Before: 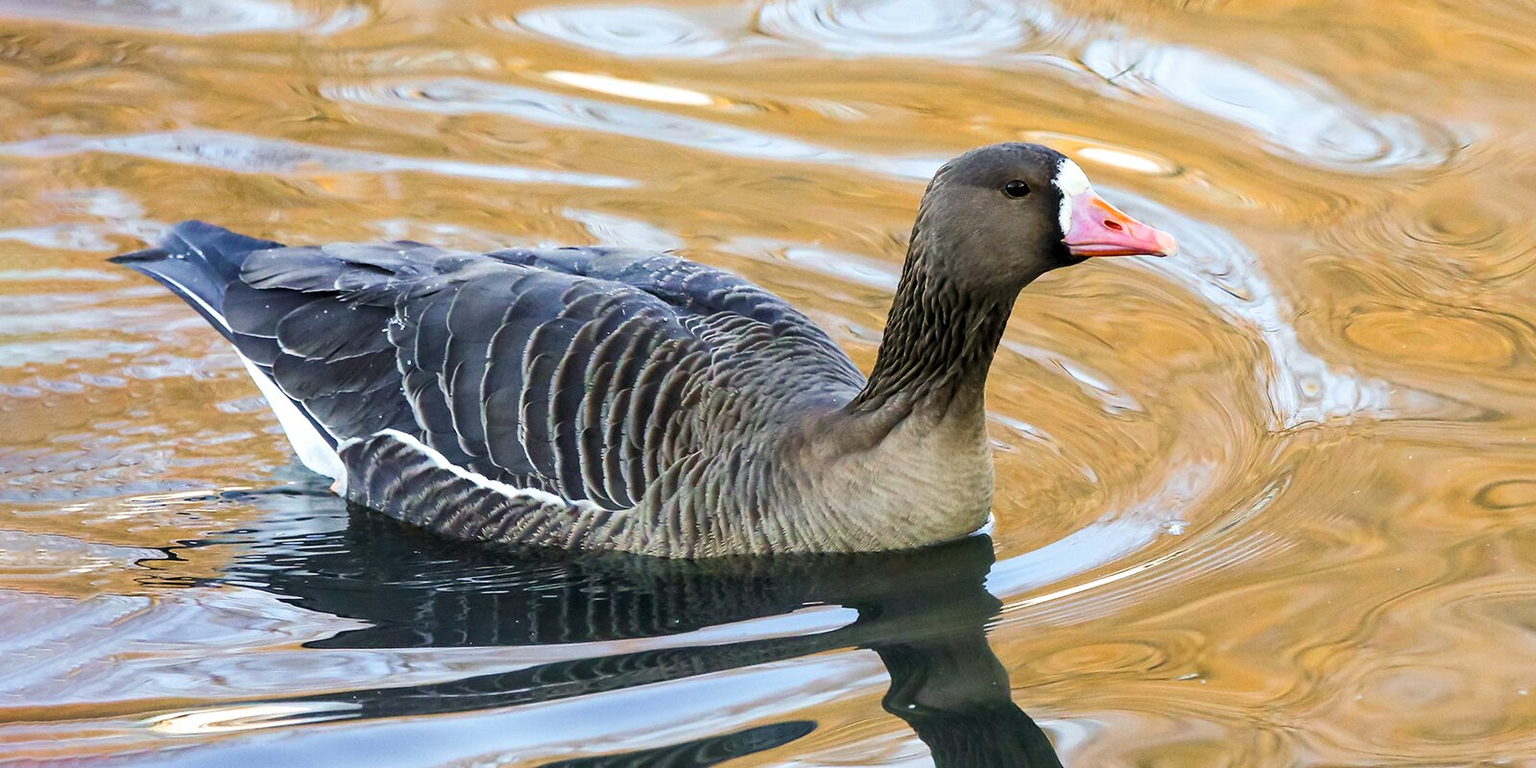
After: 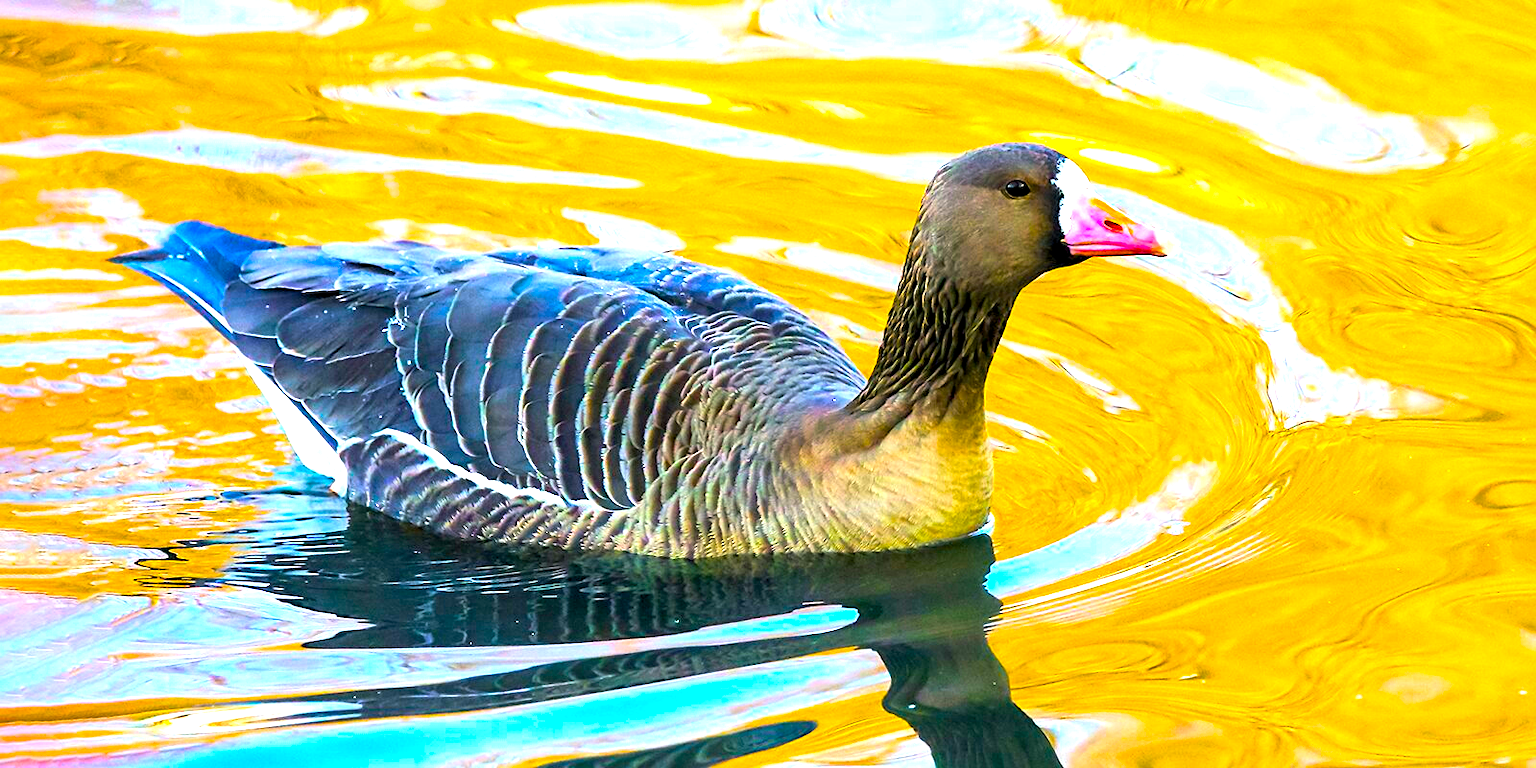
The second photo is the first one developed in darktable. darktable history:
color balance rgb: shadows lift › chroma 2.05%, shadows lift › hue 134.66°, global offset › luminance -0.493%, linear chroma grading › highlights 99.321%, linear chroma grading › global chroma 23.862%, perceptual saturation grading › global saturation 19.866%, global vibrance 27.577%
sharpen: amount 0.207
exposure: exposure 0.922 EV, compensate highlight preservation false
